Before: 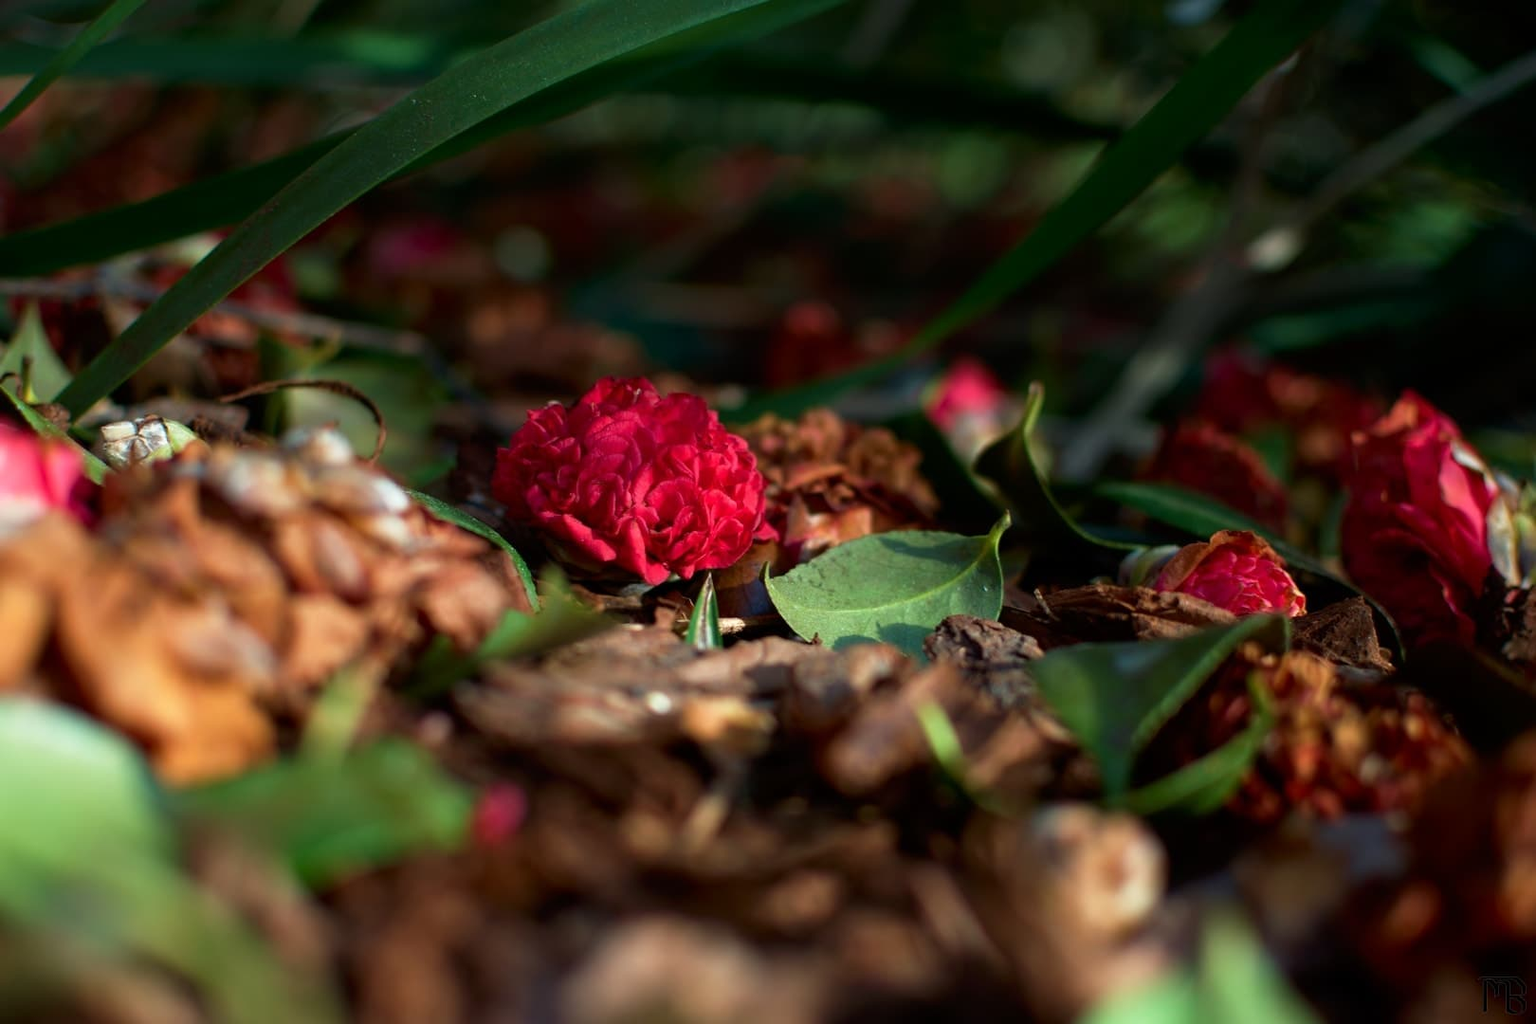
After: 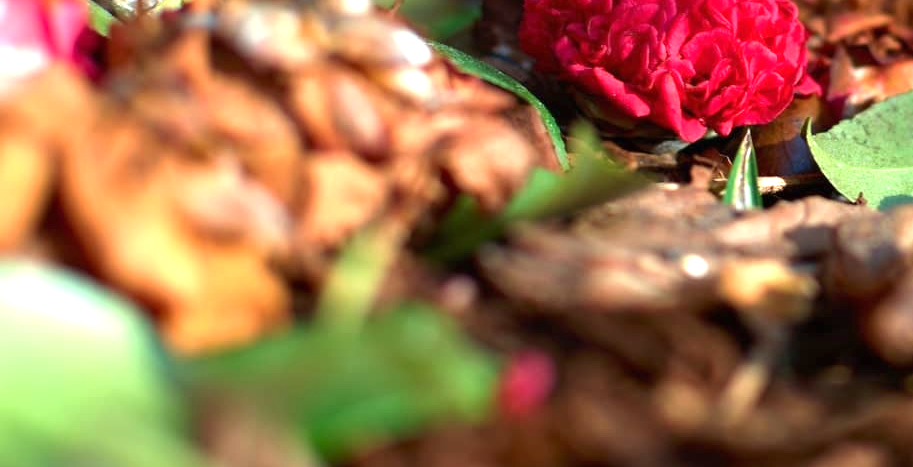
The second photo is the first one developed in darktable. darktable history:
exposure: black level correction 0, exposure 1.001 EV, compensate exposure bias true, compensate highlight preservation false
crop: top 43.99%, right 43.636%, bottom 12.764%
